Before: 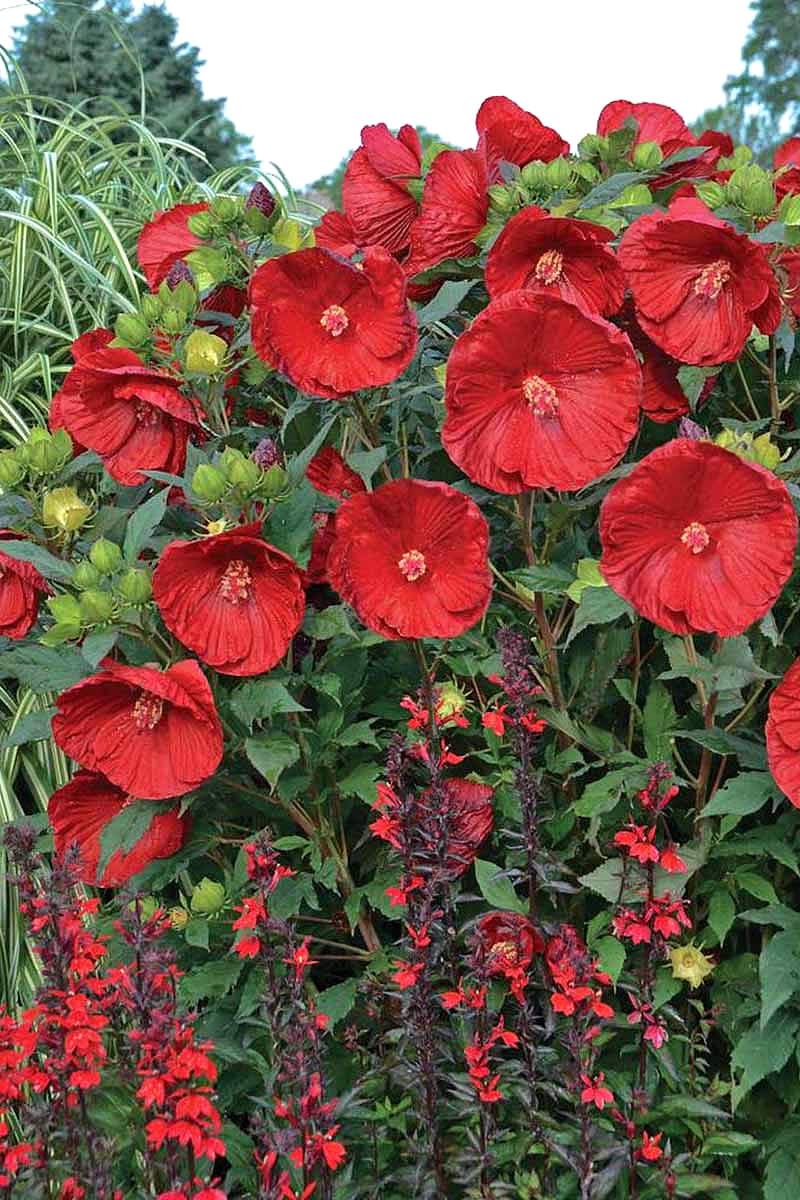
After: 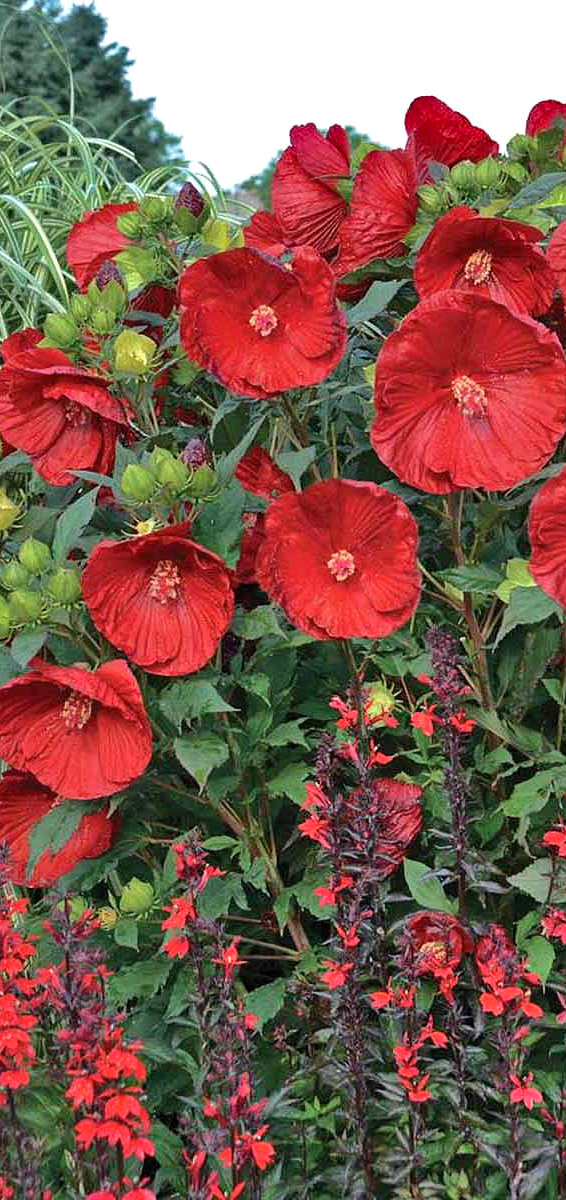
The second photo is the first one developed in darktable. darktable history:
shadows and highlights: soften with gaussian
crop and rotate: left 8.99%, right 20.209%
